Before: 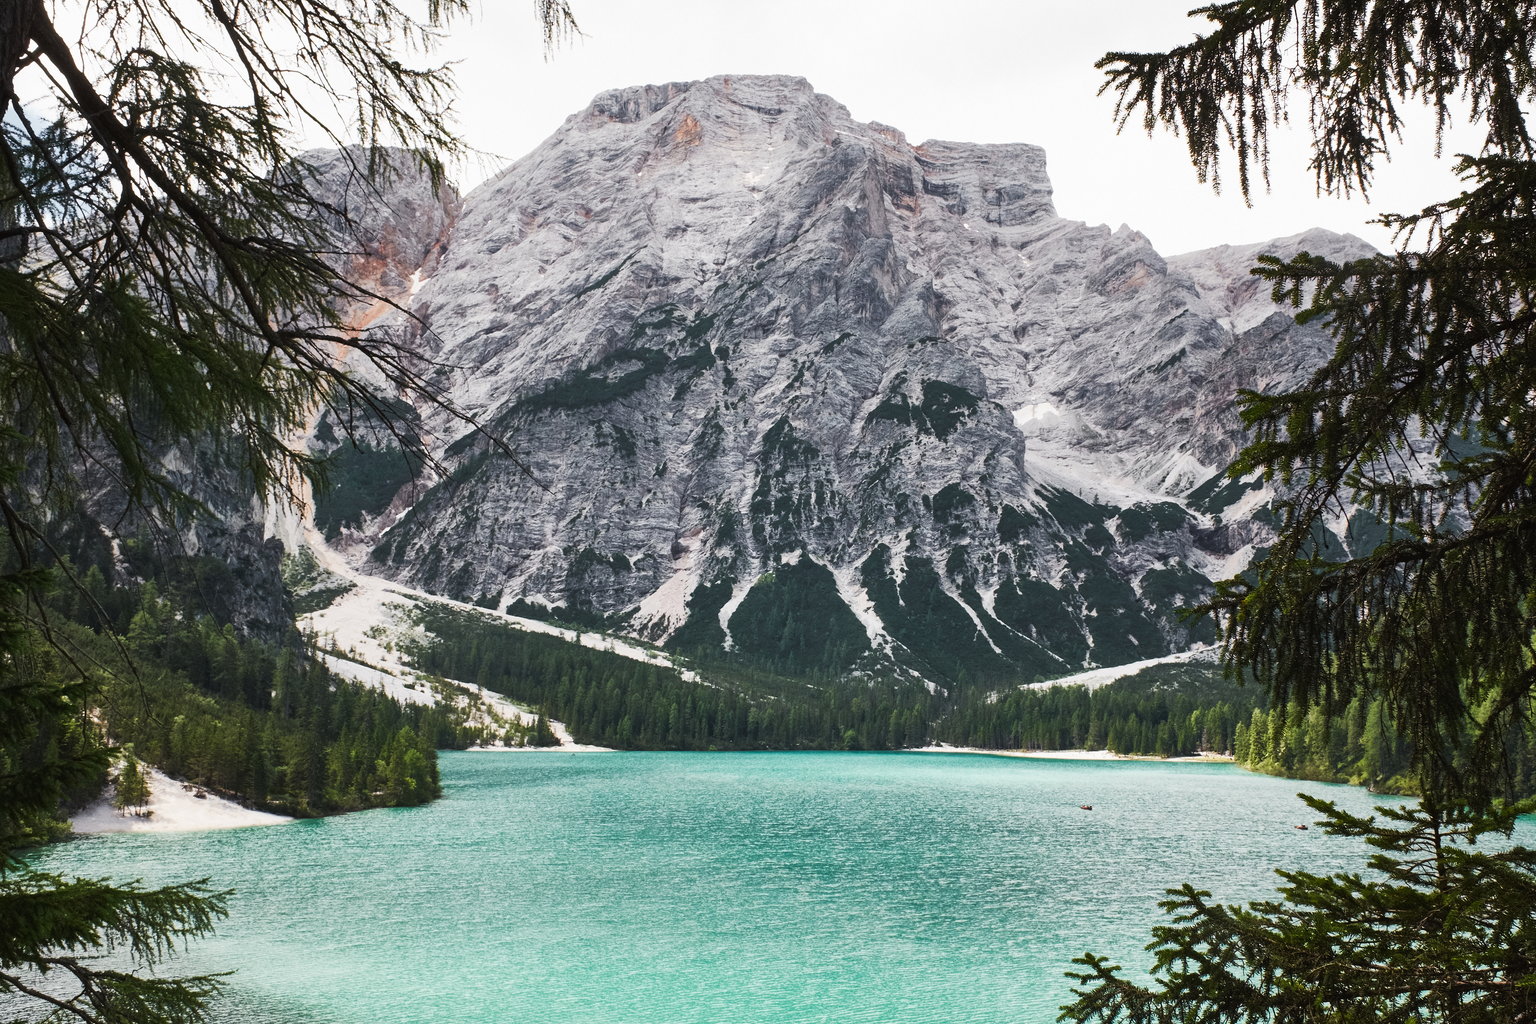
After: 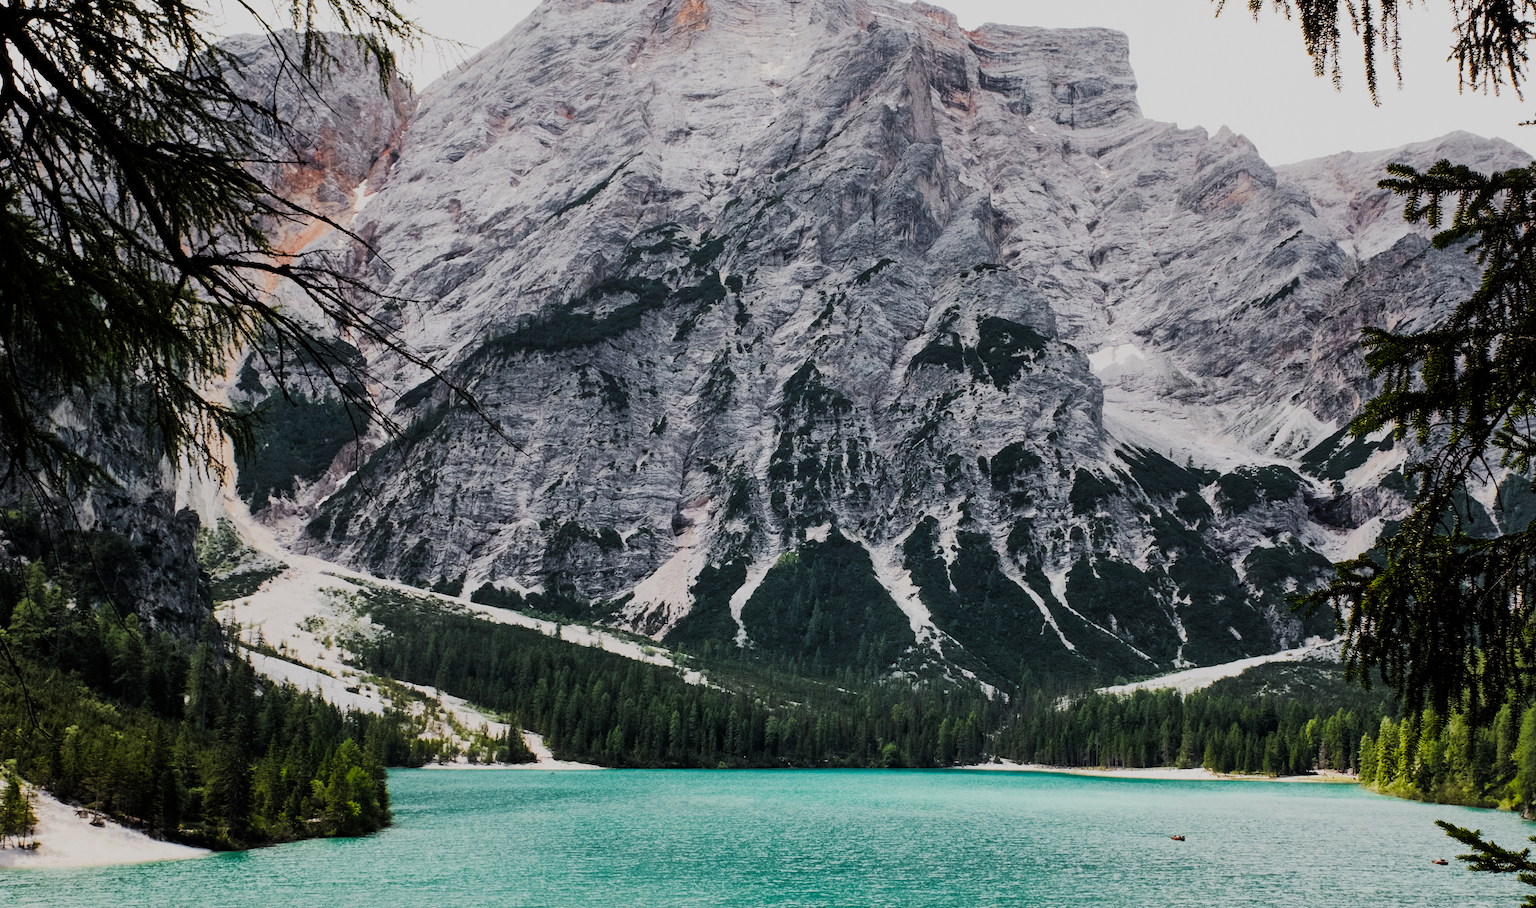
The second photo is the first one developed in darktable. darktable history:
crop: left 7.856%, top 11.836%, right 10.12%, bottom 15.387%
exposure: exposure -0.293 EV, compensate highlight preservation false
filmic rgb: black relative exposure -7.75 EV, white relative exposure 4.4 EV, threshold 3 EV, target black luminance 0%, hardness 3.76, latitude 50.51%, contrast 1.074, highlights saturation mix 10%, shadows ↔ highlights balance -0.22%, color science v4 (2020), enable highlight reconstruction true
